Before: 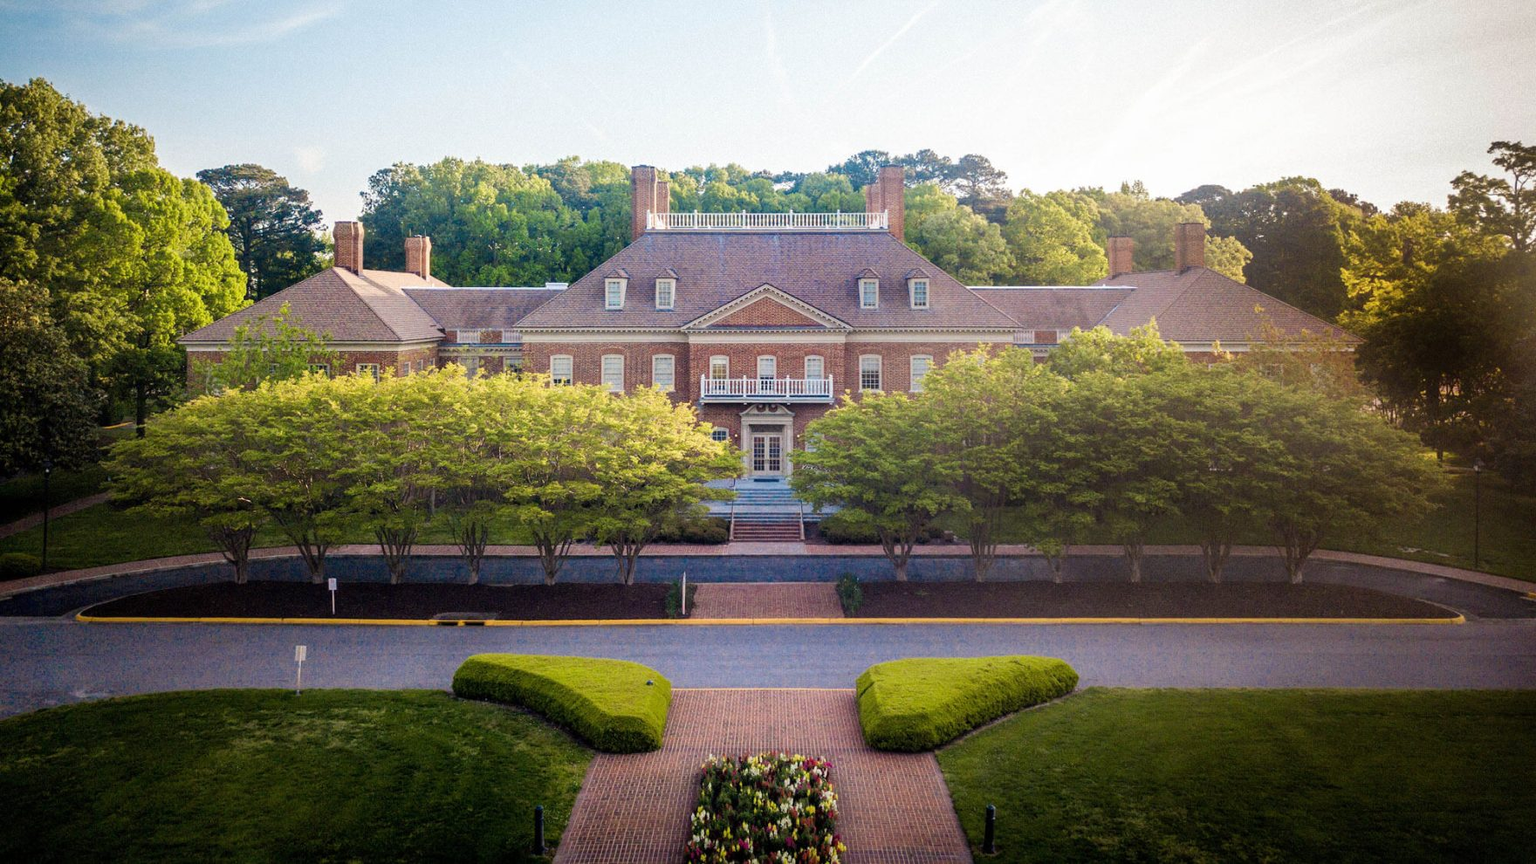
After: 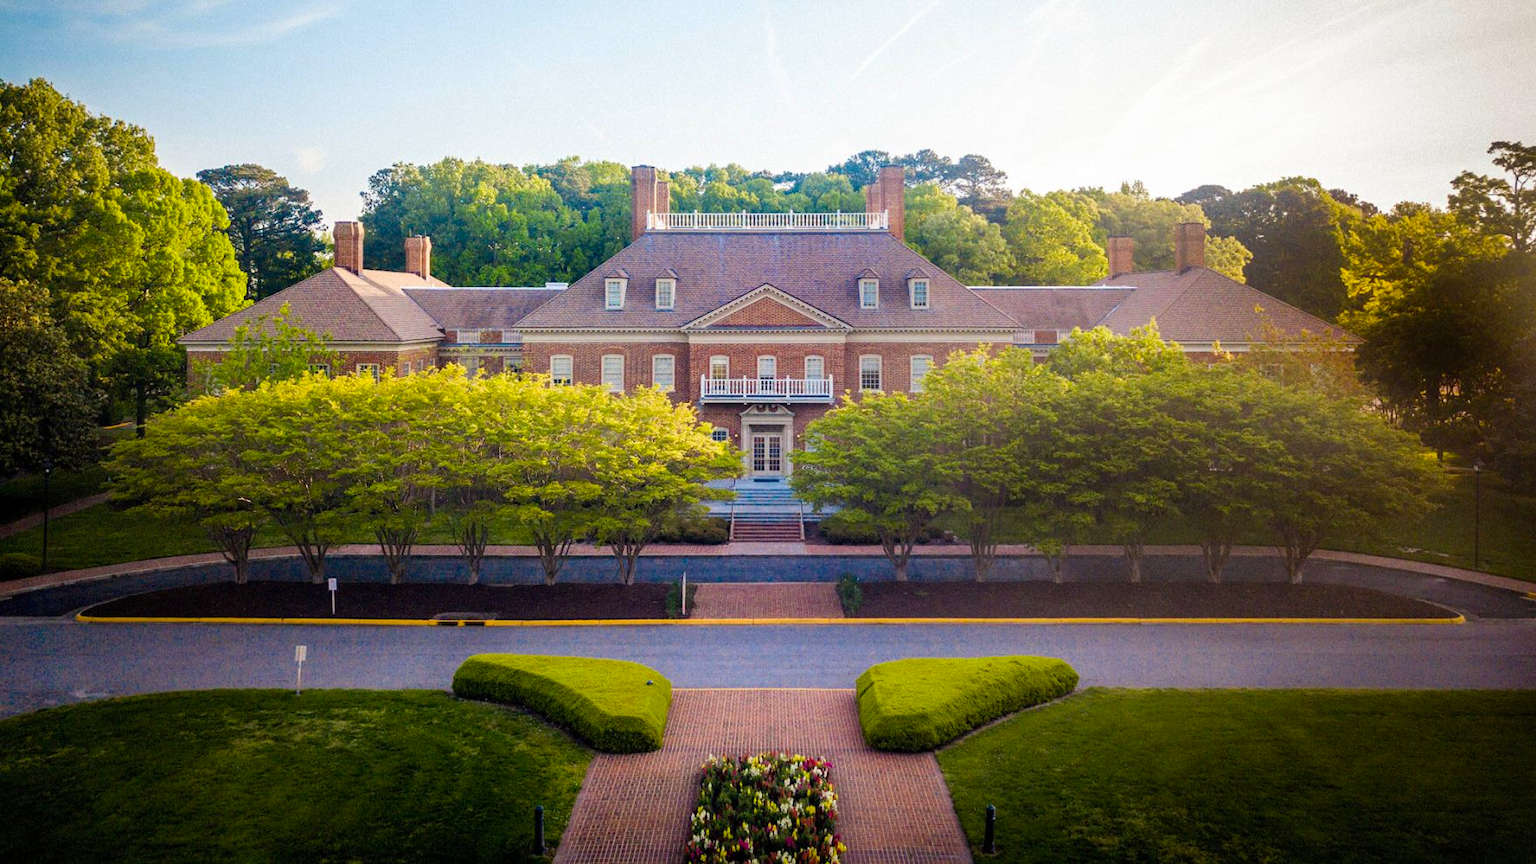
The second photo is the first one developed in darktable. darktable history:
color balance rgb: linear chroma grading › global chroma 9.71%, perceptual saturation grading › global saturation 16.438%
